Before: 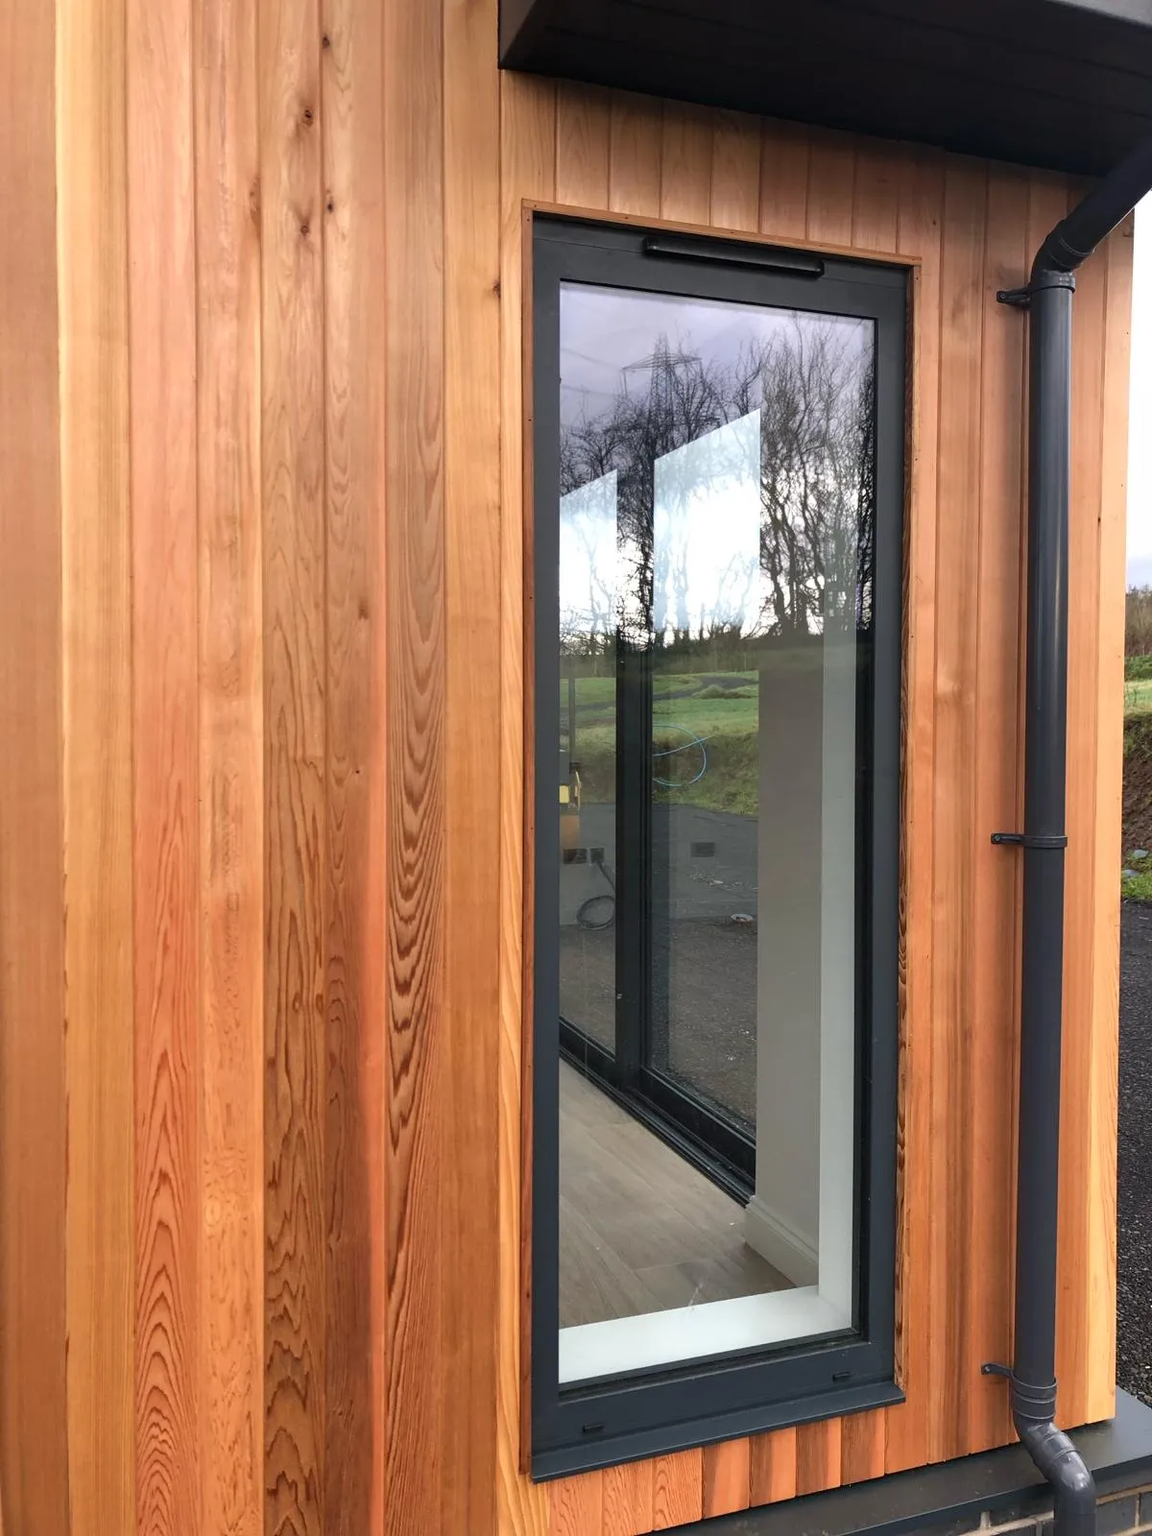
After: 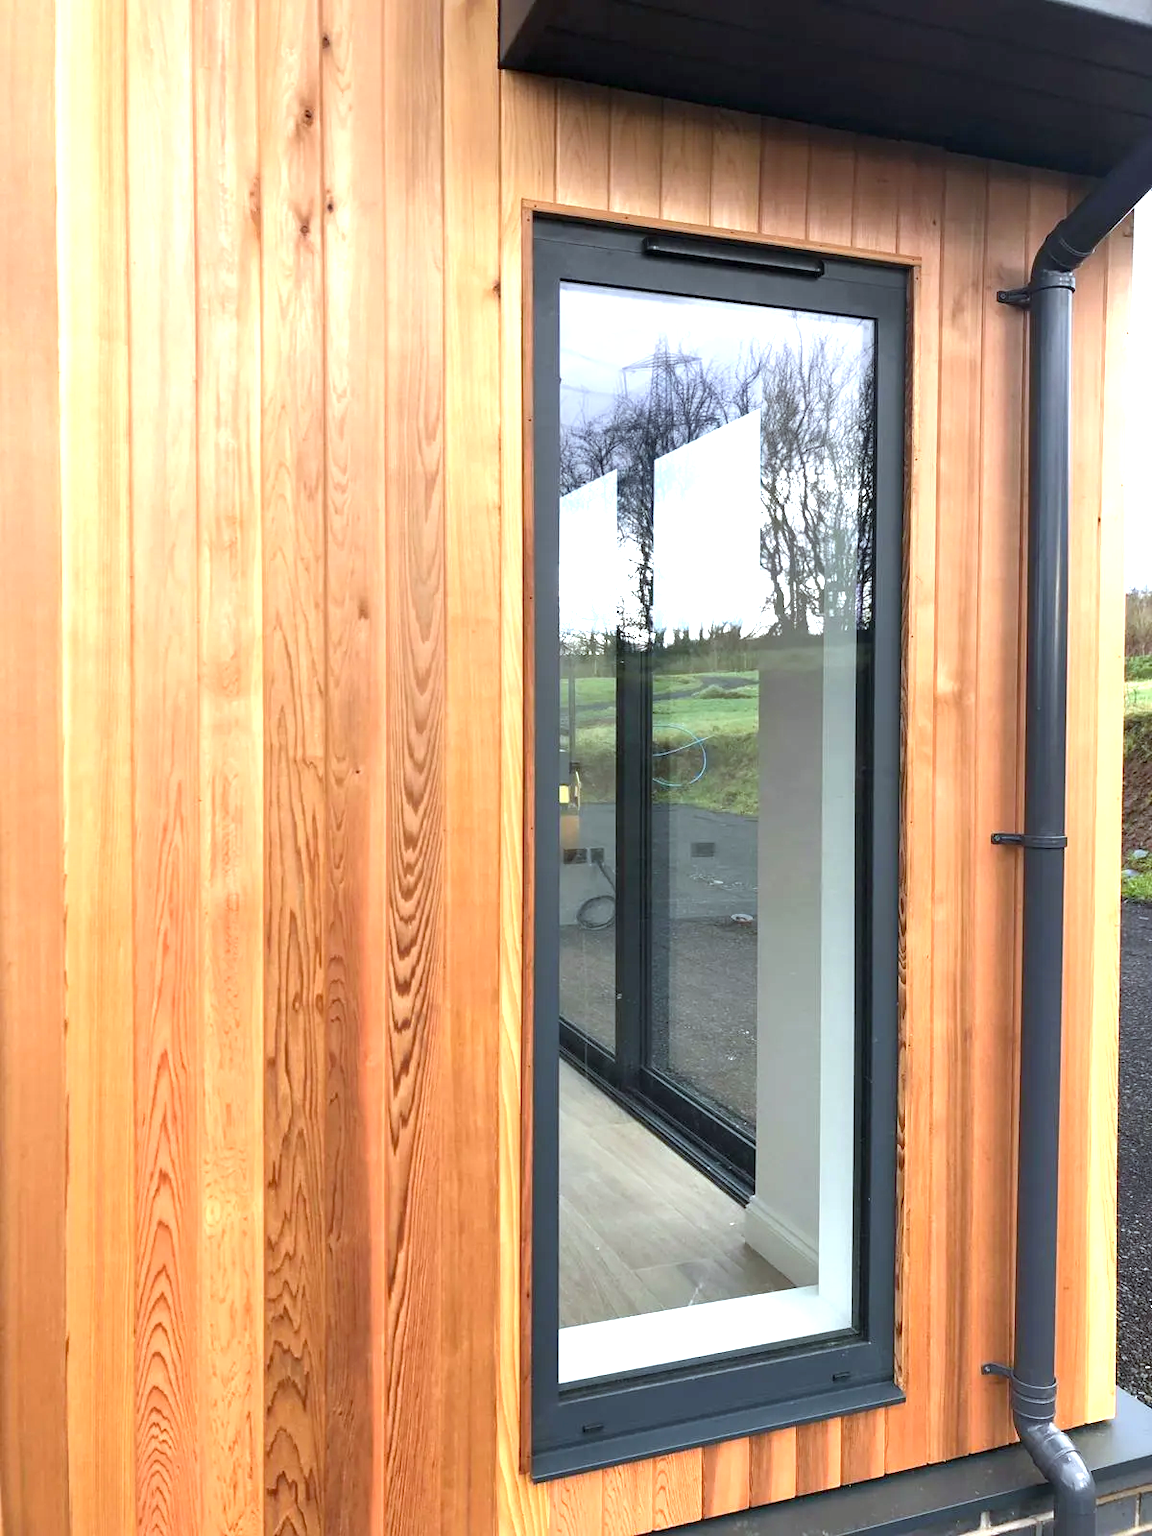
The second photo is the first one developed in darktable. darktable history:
white balance: red 0.925, blue 1.046
exposure: black level correction 0.001, exposure 1.116 EV, compensate highlight preservation false
